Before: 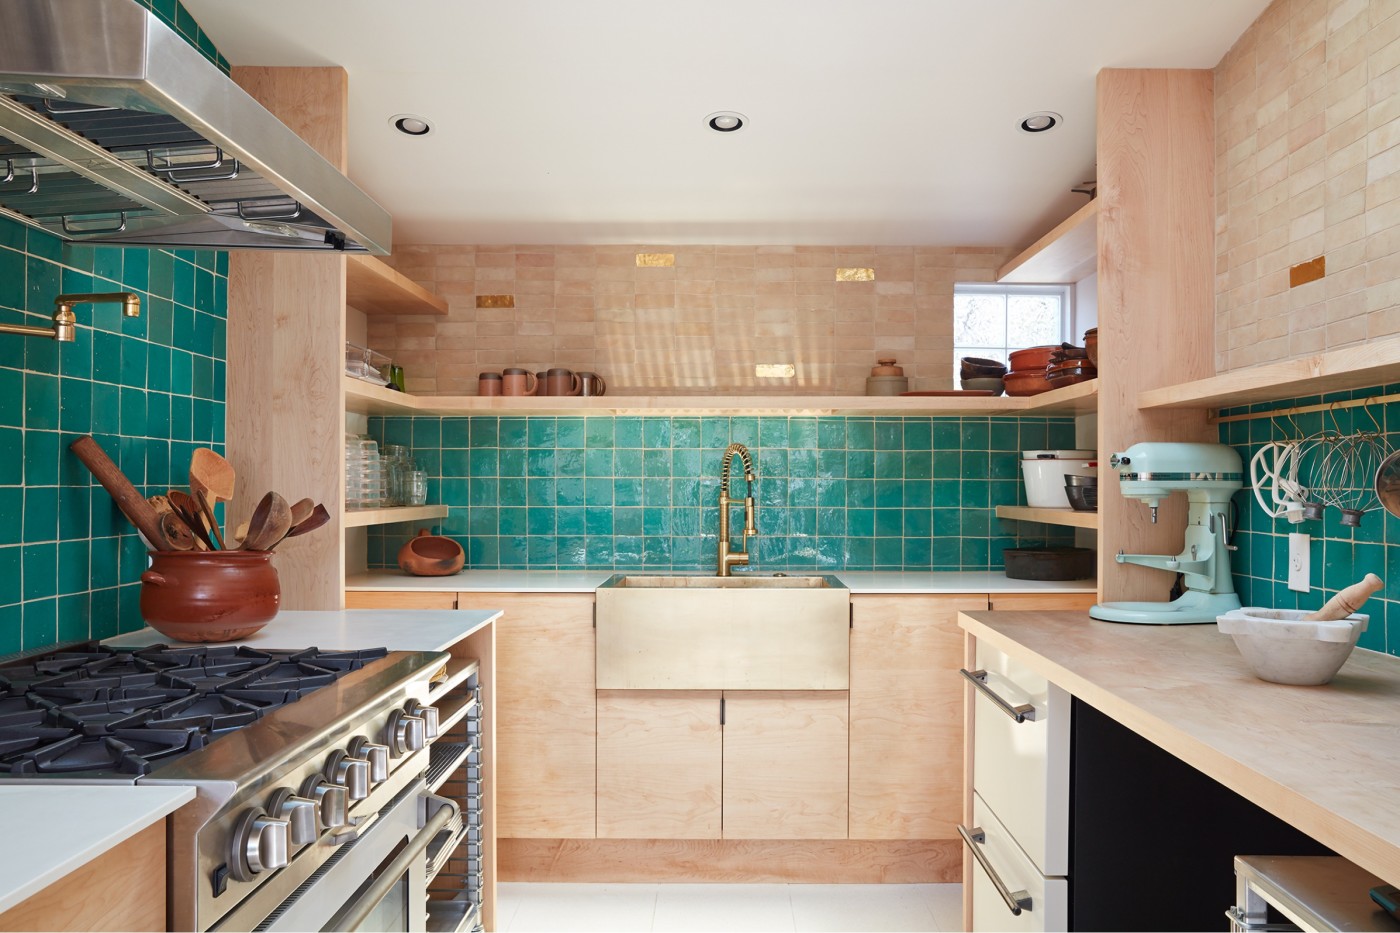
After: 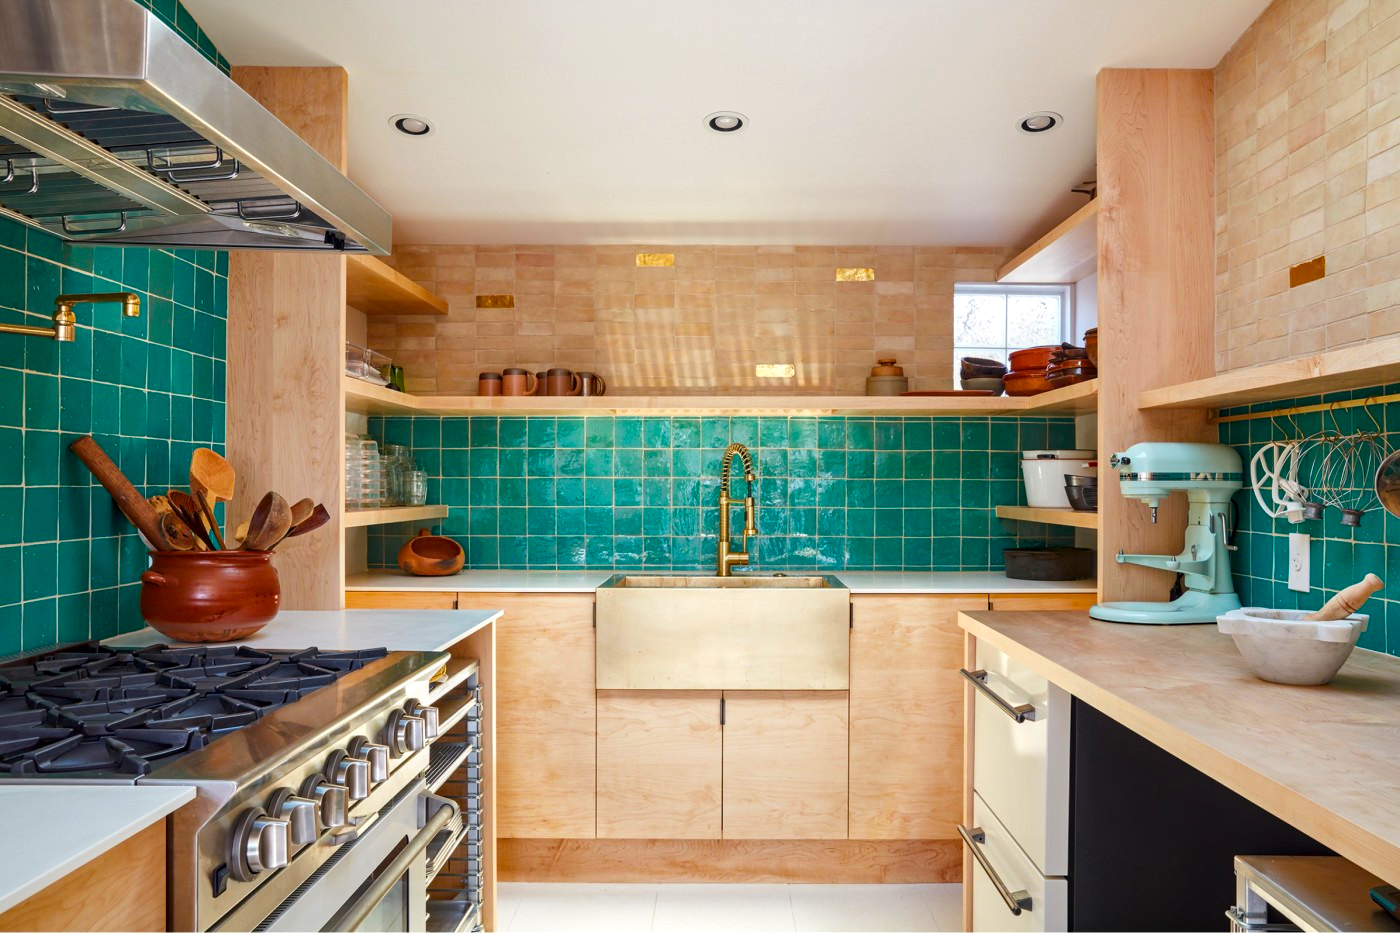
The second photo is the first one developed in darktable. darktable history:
color balance rgb: linear chroma grading › global chroma 15%, perceptual saturation grading › global saturation 30%
local contrast: detail 130%
